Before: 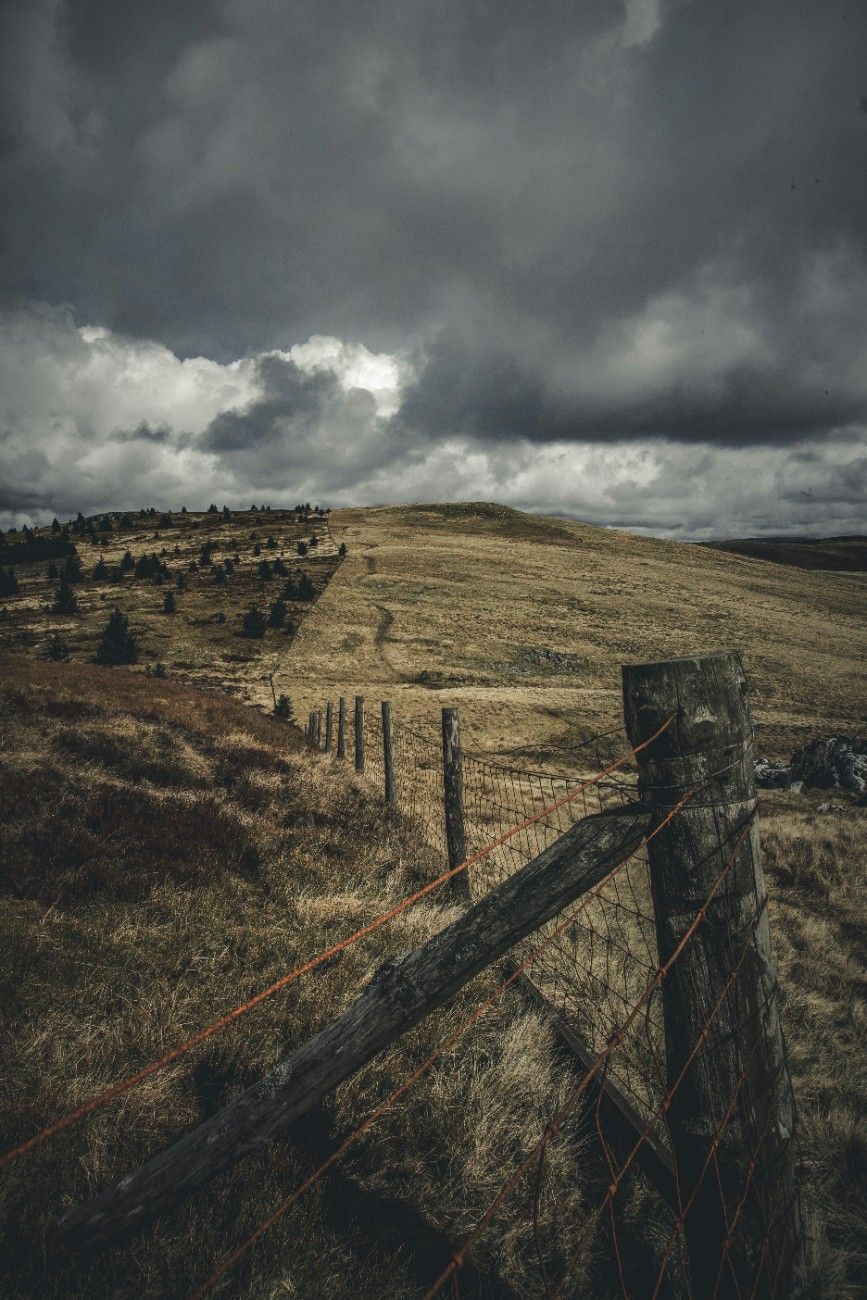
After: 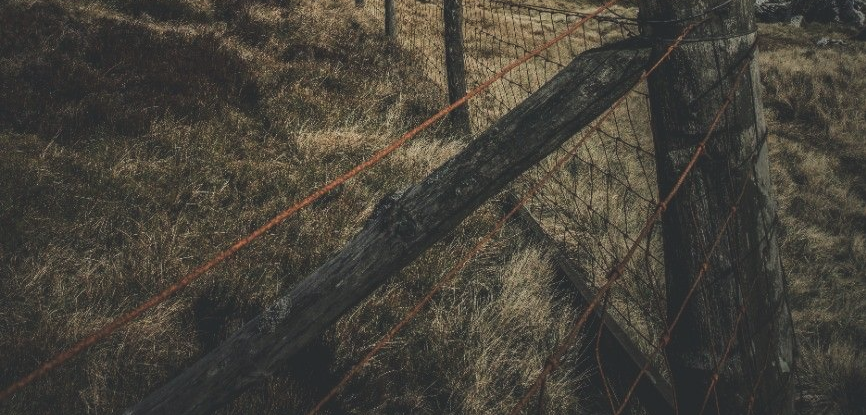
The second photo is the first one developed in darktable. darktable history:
crop and rotate: top 59.018%, bottom 9.002%
exposure: black level correction -0.014, exposure -0.187 EV, compensate highlight preservation false
